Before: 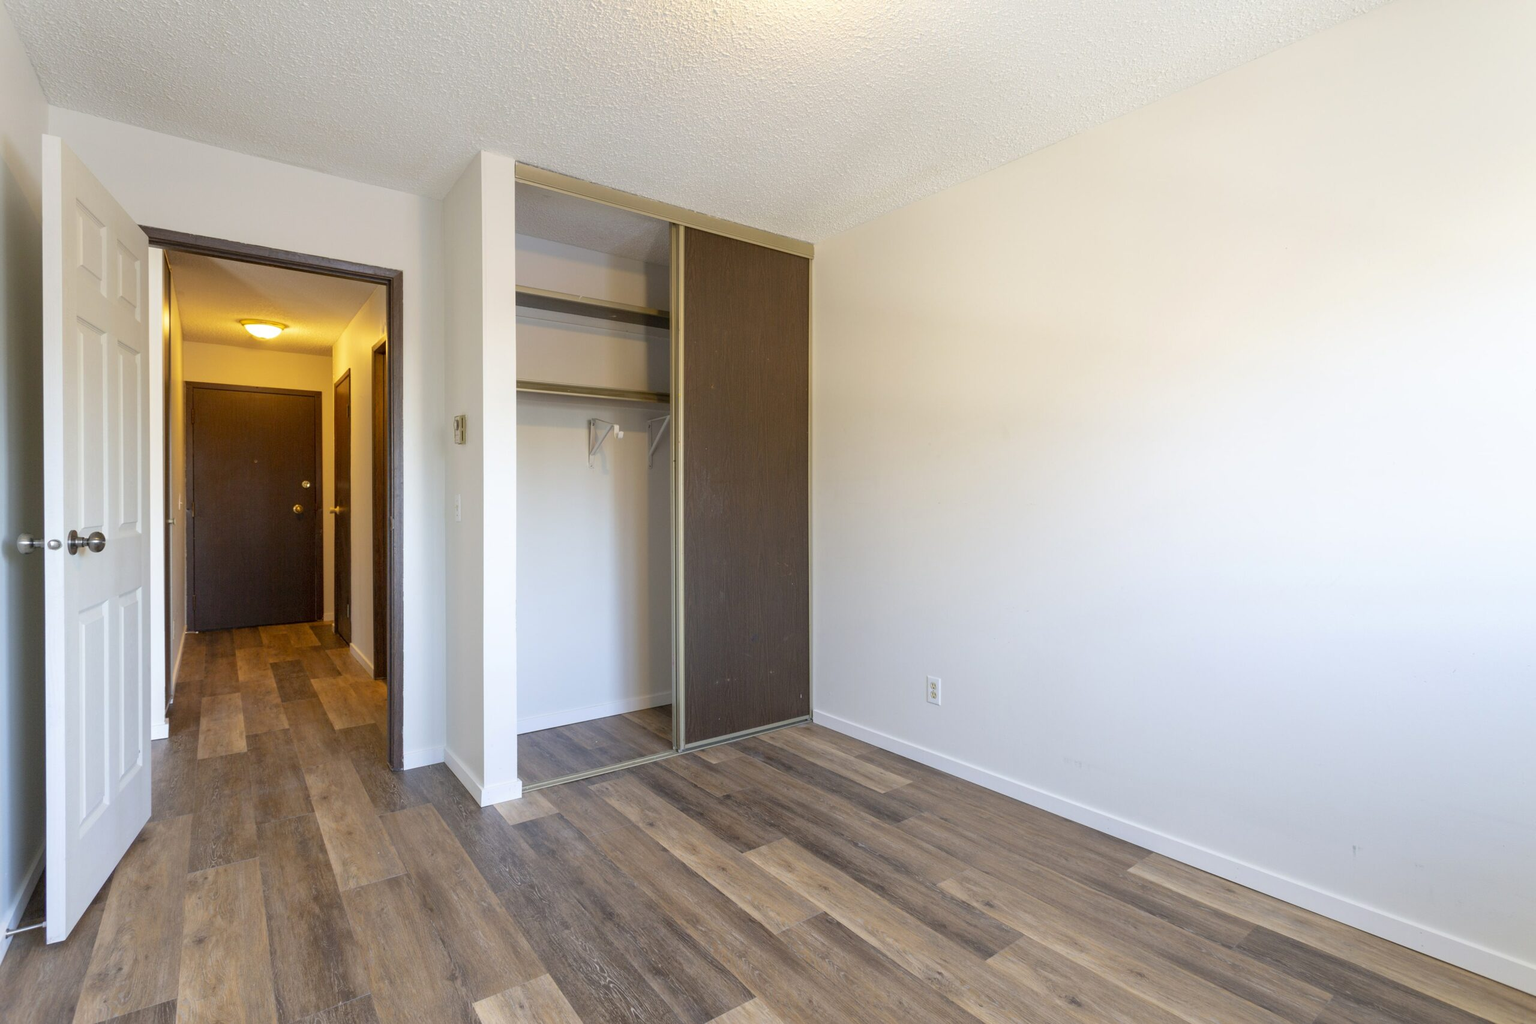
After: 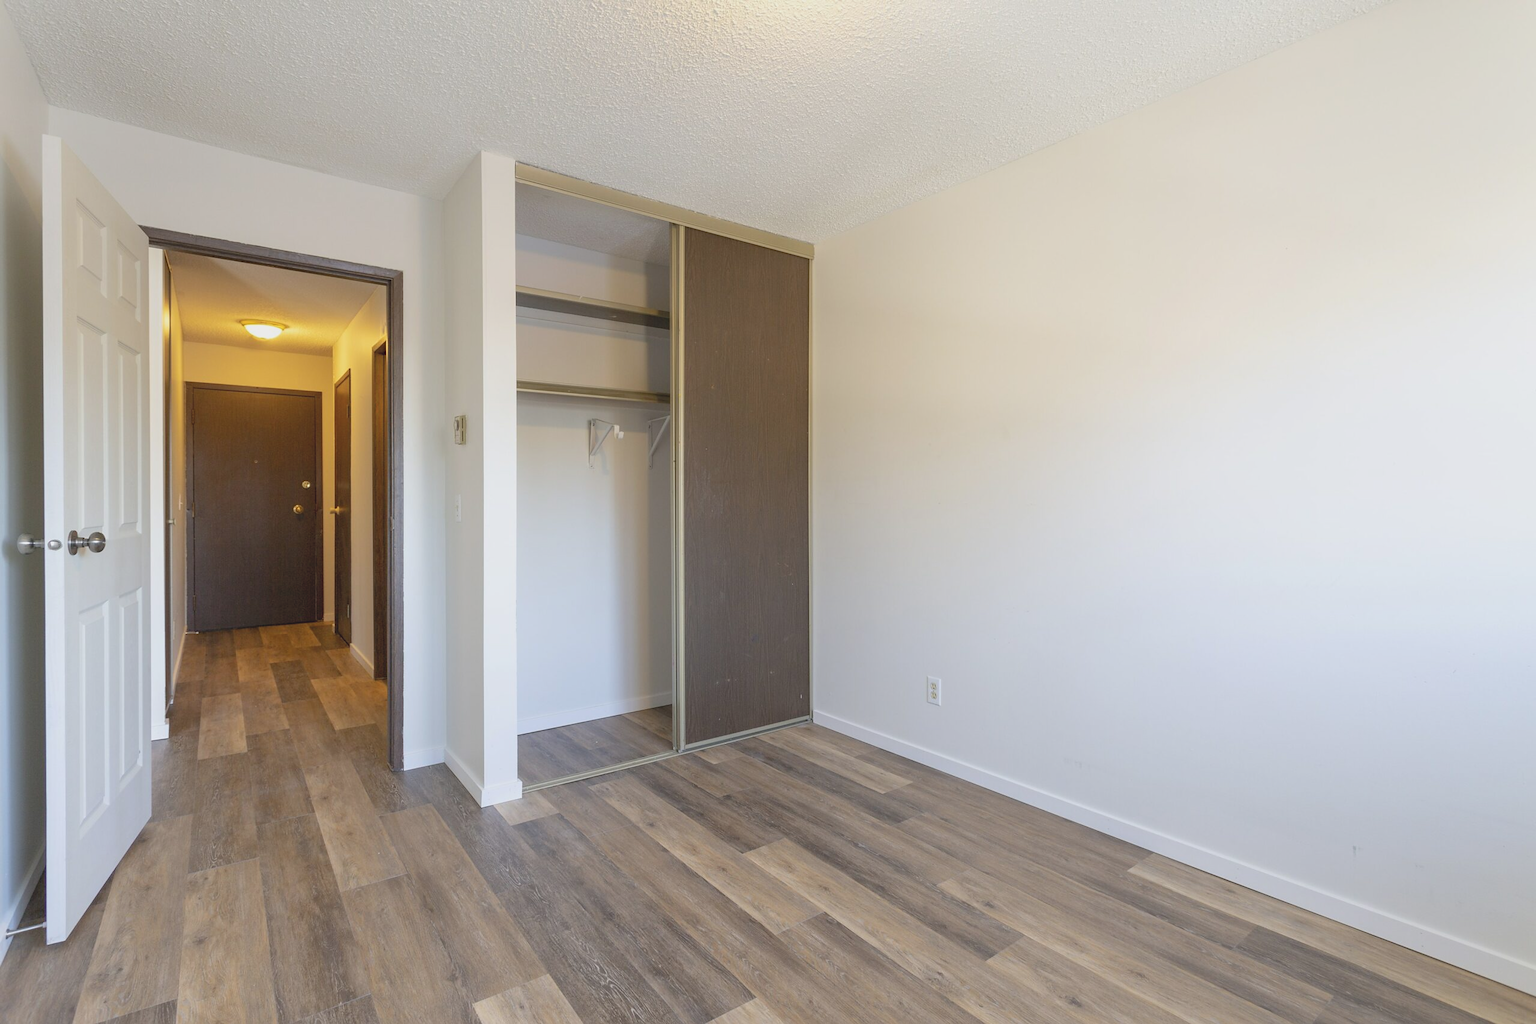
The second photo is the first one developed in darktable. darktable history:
contrast brightness saturation: contrast -0.15, brightness 0.05, saturation -0.12
sharpen: radius 1, threshold 1
